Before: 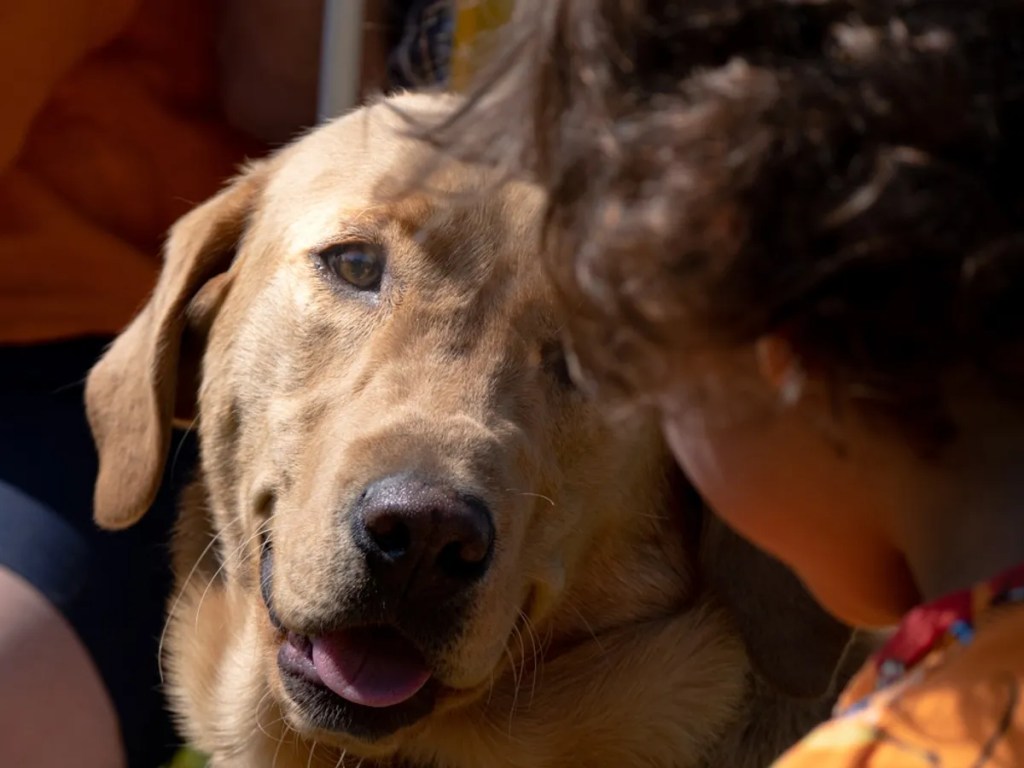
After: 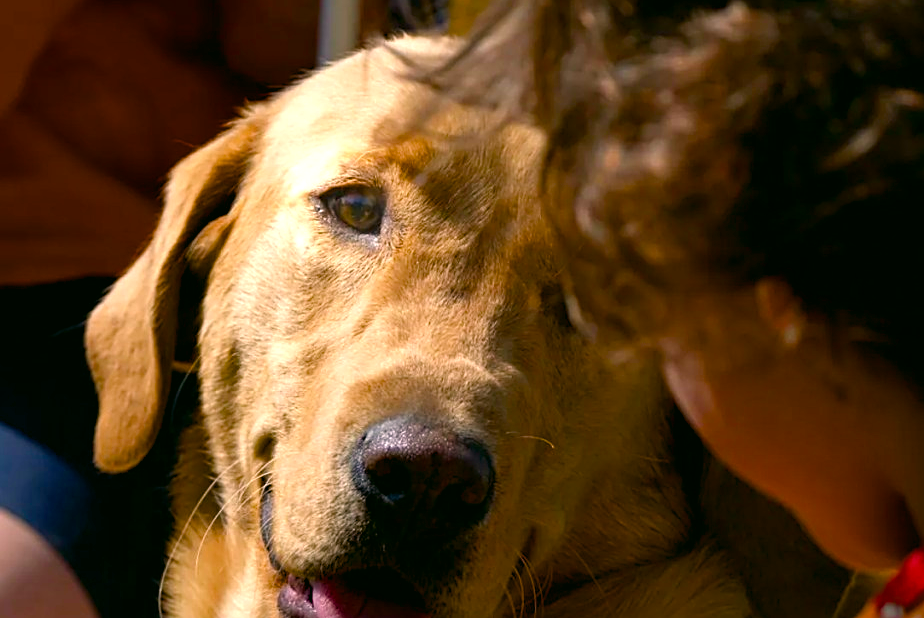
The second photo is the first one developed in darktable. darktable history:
color balance rgb: linear chroma grading › global chroma 15.655%, perceptual saturation grading › global saturation 0.326%, perceptual saturation grading › mid-tones 6.14%, perceptual saturation grading › shadows 72.285%, perceptual brilliance grading › highlights 10.182%, perceptual brilliance grading › mid-tones 4.551%, global vibrance 20%
crop: top 7.485%, right 9.738%, bottom 12.03%
color correction: highlights a* 4.38, highlights b* 4.98, shadows a* -7.77, shadows b* 4.55
sharpen: on, module defaults
